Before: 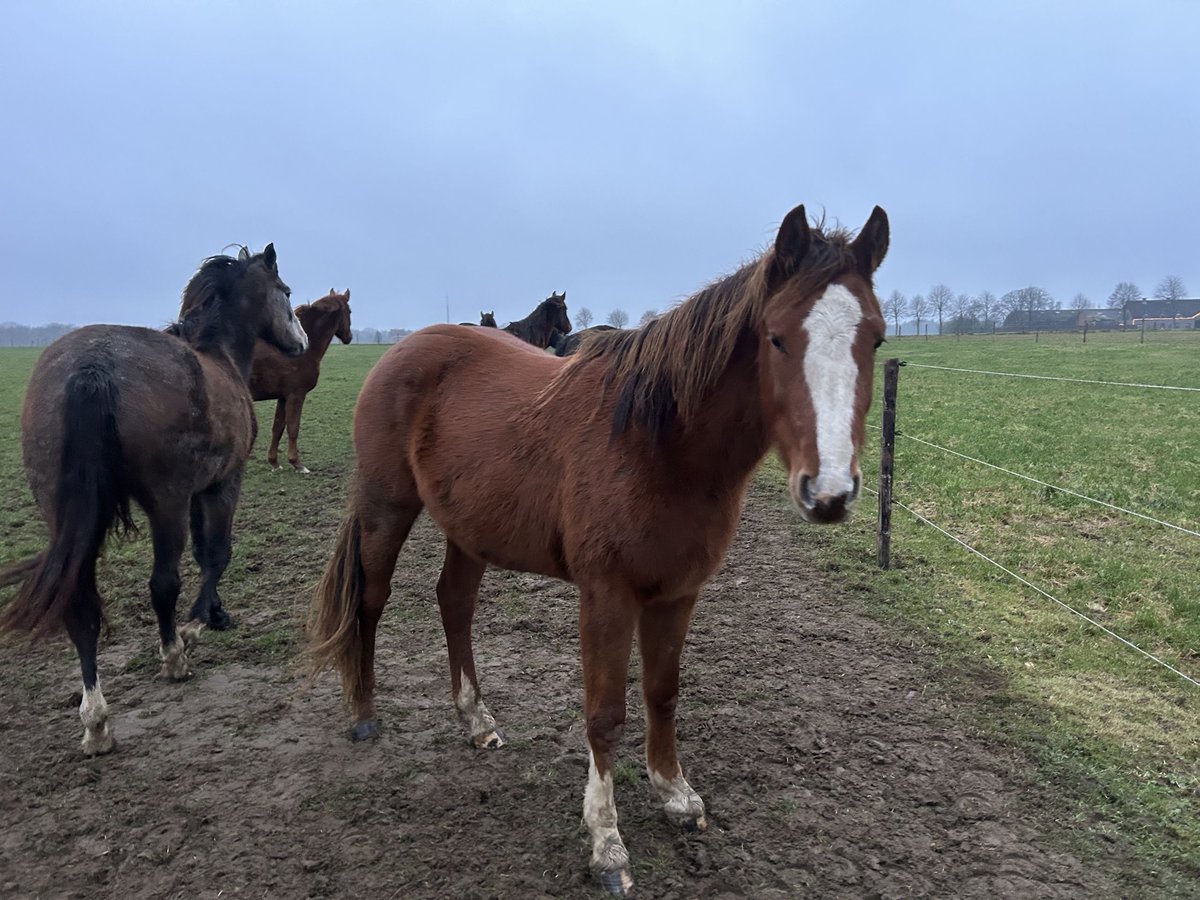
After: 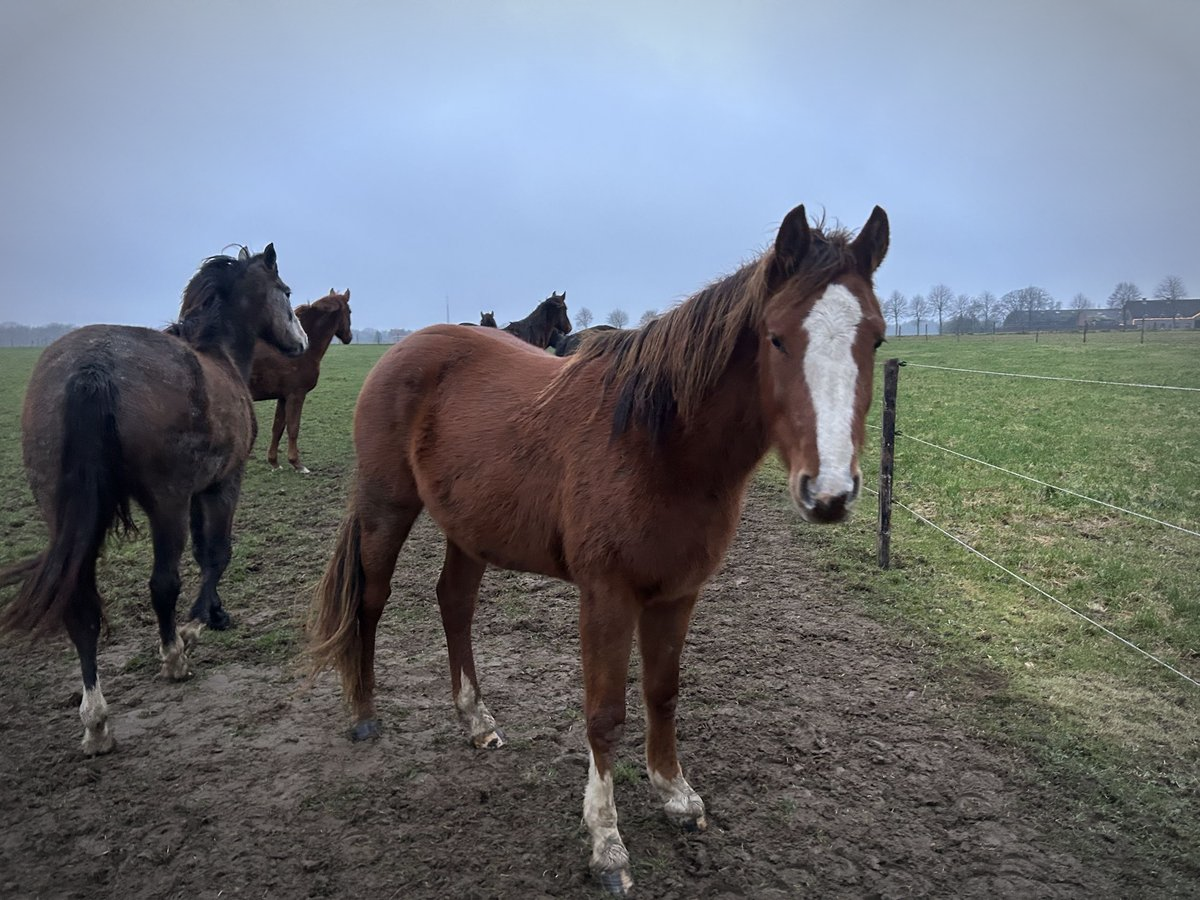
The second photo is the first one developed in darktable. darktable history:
vignetting: center (-0.012, 0), automatic ratio true
